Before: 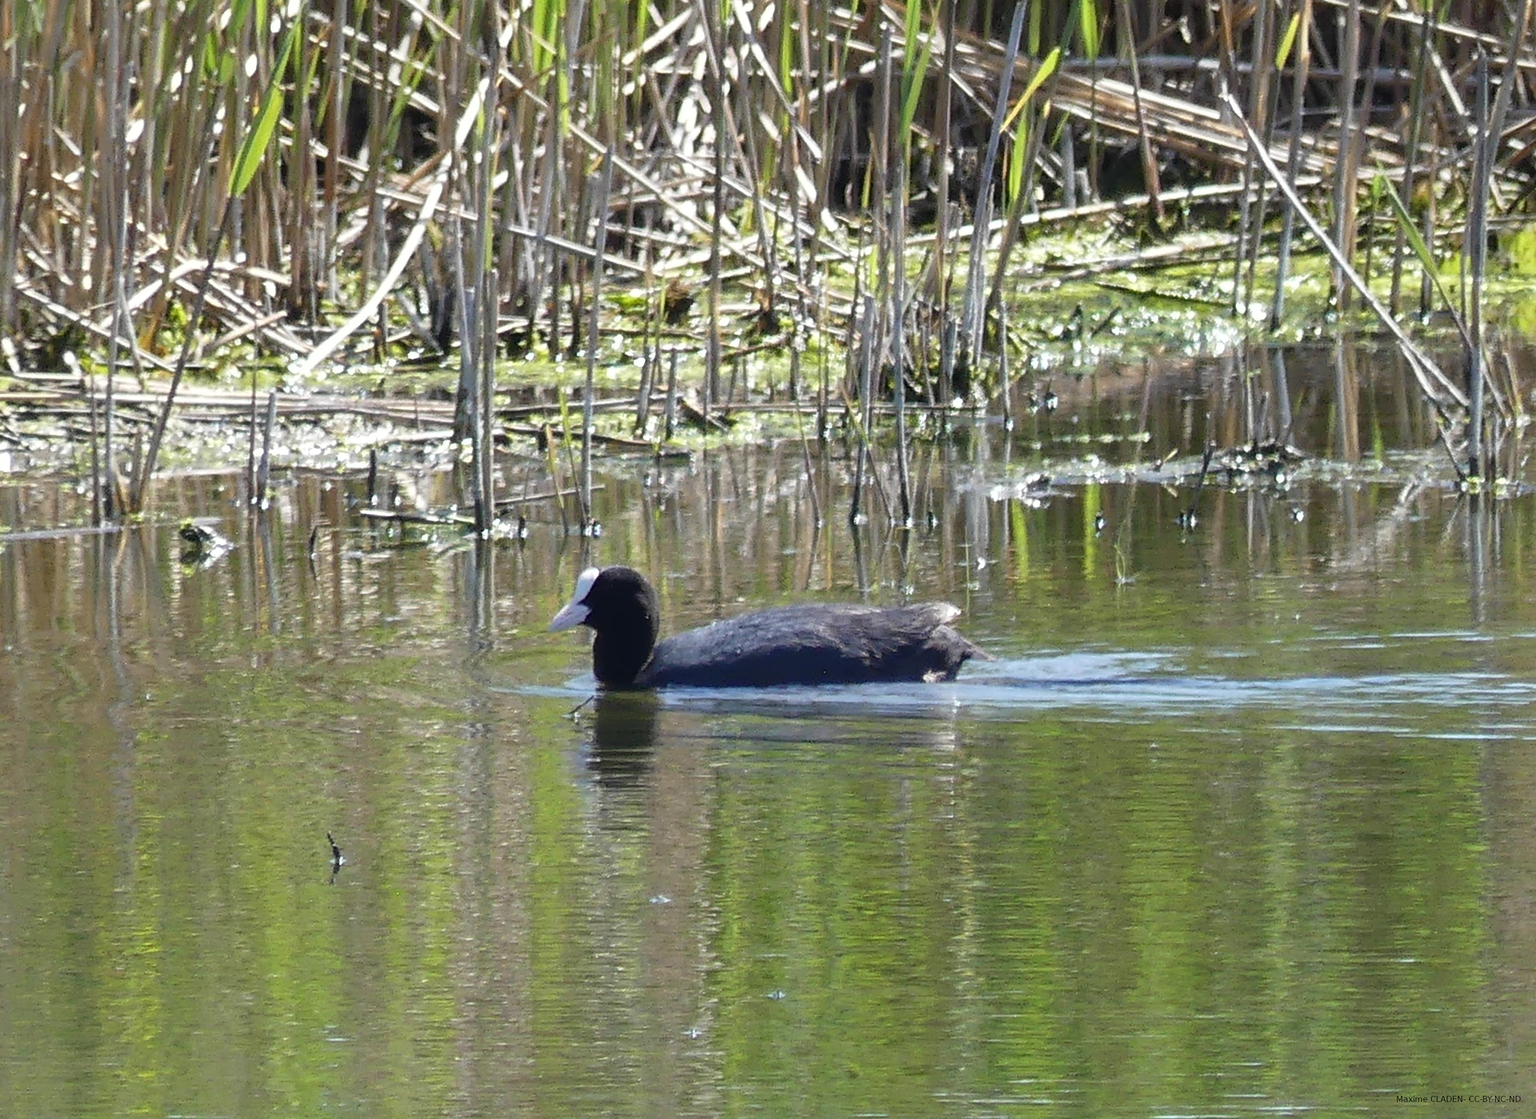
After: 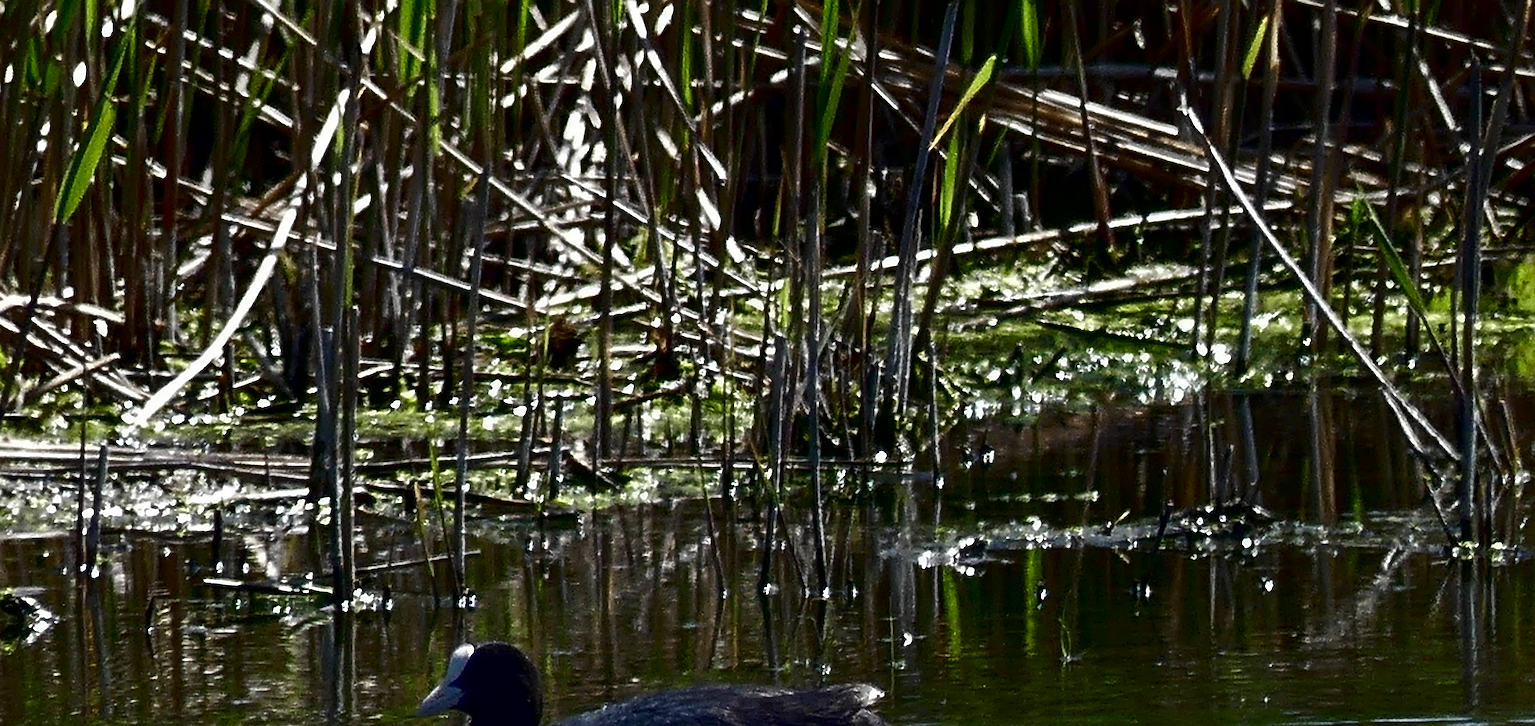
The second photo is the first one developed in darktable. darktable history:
contrast brightness saturation: brightness -1, saturation 1
sharpen: on, module defaults
crop and rotate: left 11.812%, bottom 42.776%
grain: on, module defaults
color balance rgb: linear chroma grading › global chroma -16.06%, perceptual saturation grading › global saturation -32.85%, global vibrance -23.56%
